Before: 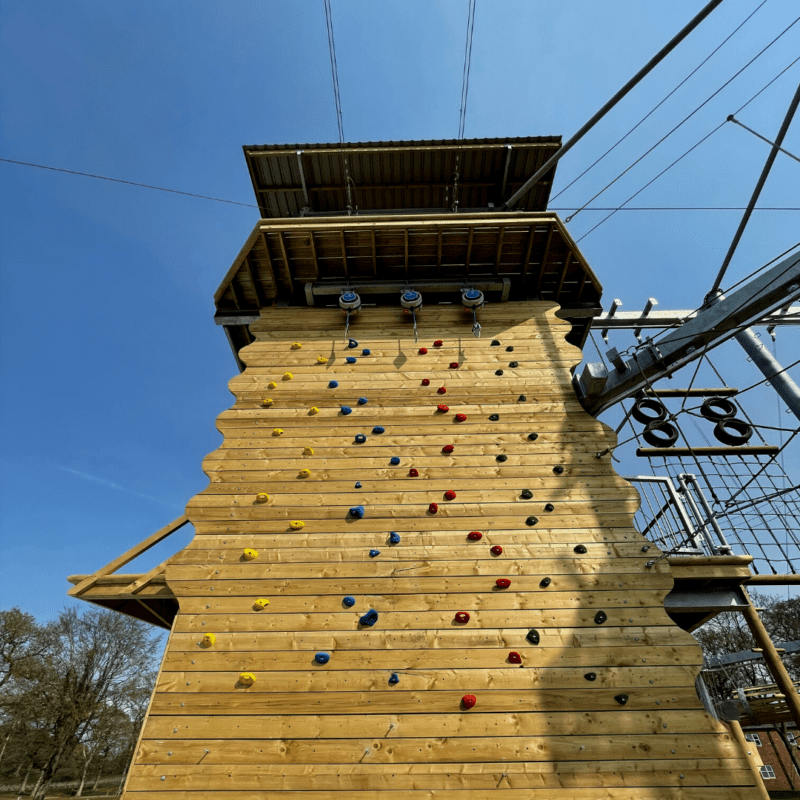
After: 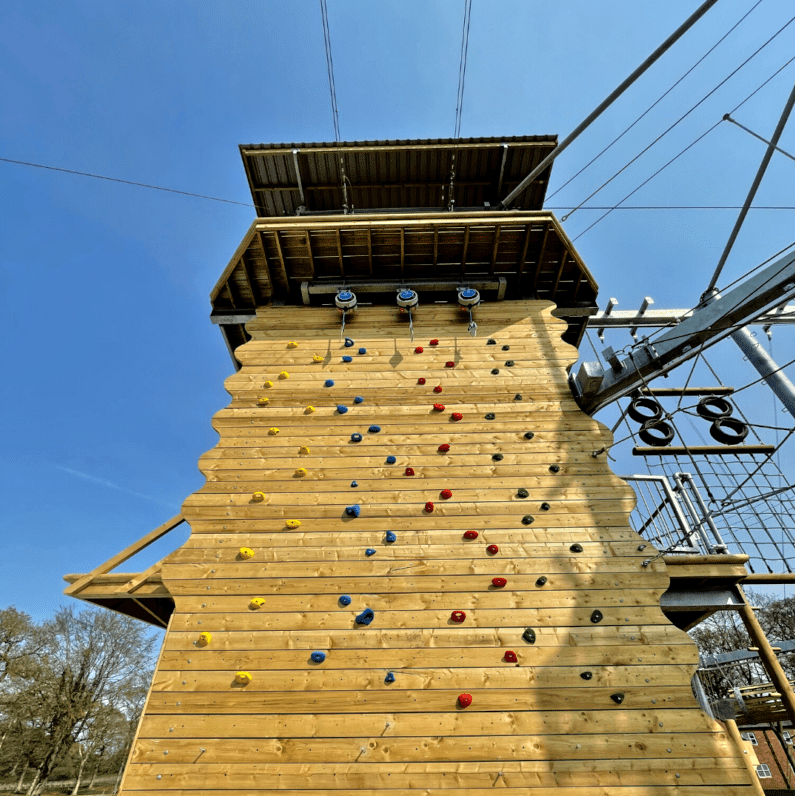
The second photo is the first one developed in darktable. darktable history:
crop and rotate: left 0.614%, top 0.179%, bottom 0.309%
tone equalizer: -7 EV 0.15 EV, -6 EV 0.6 EV, -5 EV 1.15 EV, -4 EV 1.33 EV, -3 EV 1.15 EV, -2 EV 0.6 EV, -1 EV 0.15 EV, mask exposure compensation -0.5 EV
